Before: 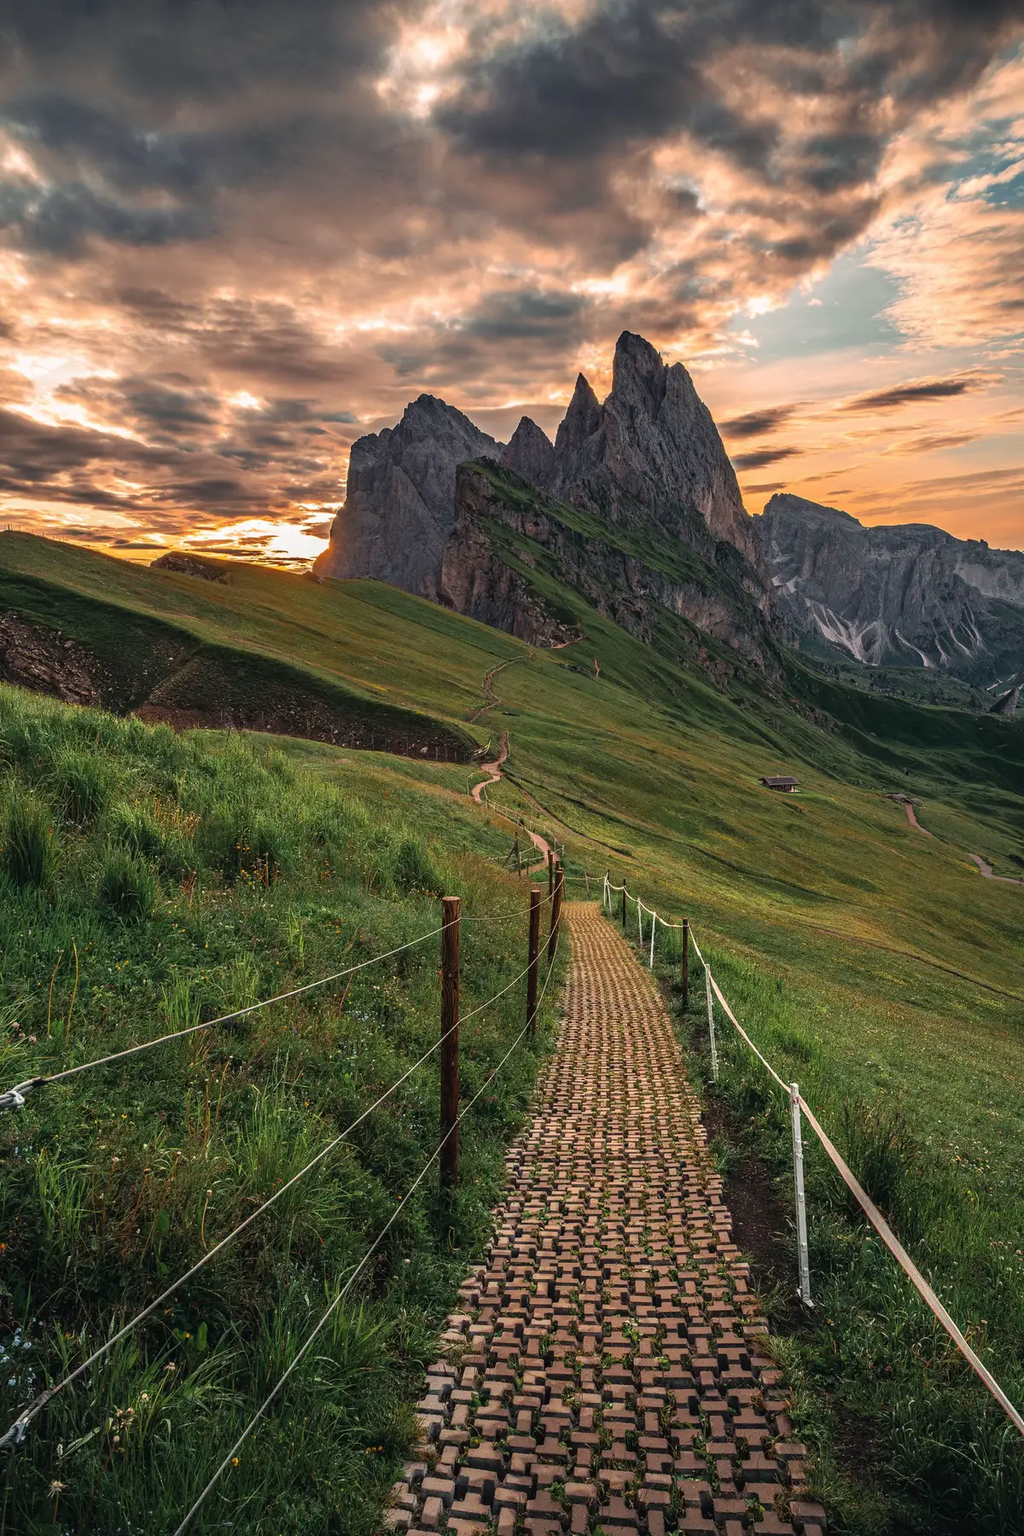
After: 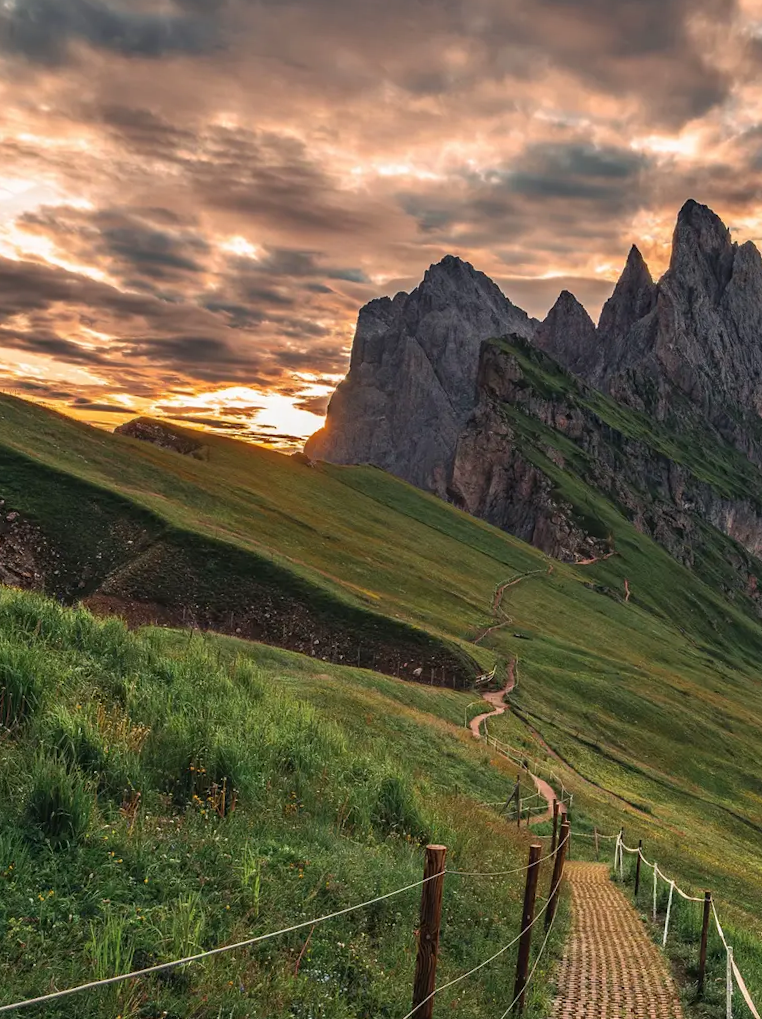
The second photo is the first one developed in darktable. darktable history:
crop and rotate: angle -4.35°, left 2.048%, top 6.815%, right 27.388%, bottom 30.259%
